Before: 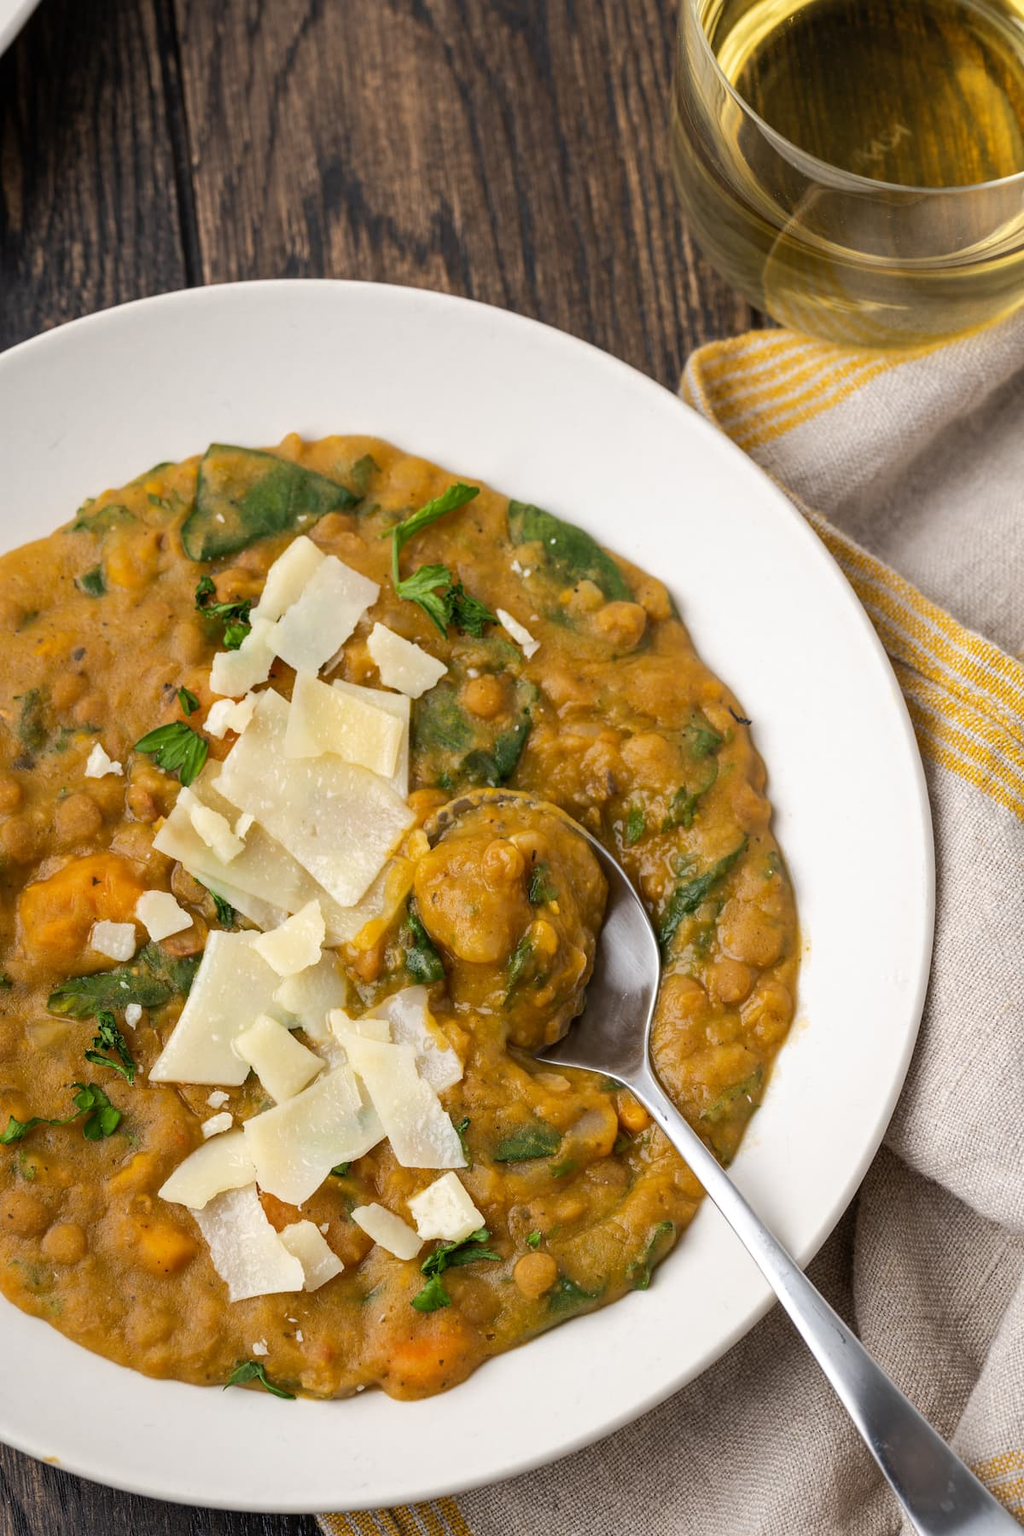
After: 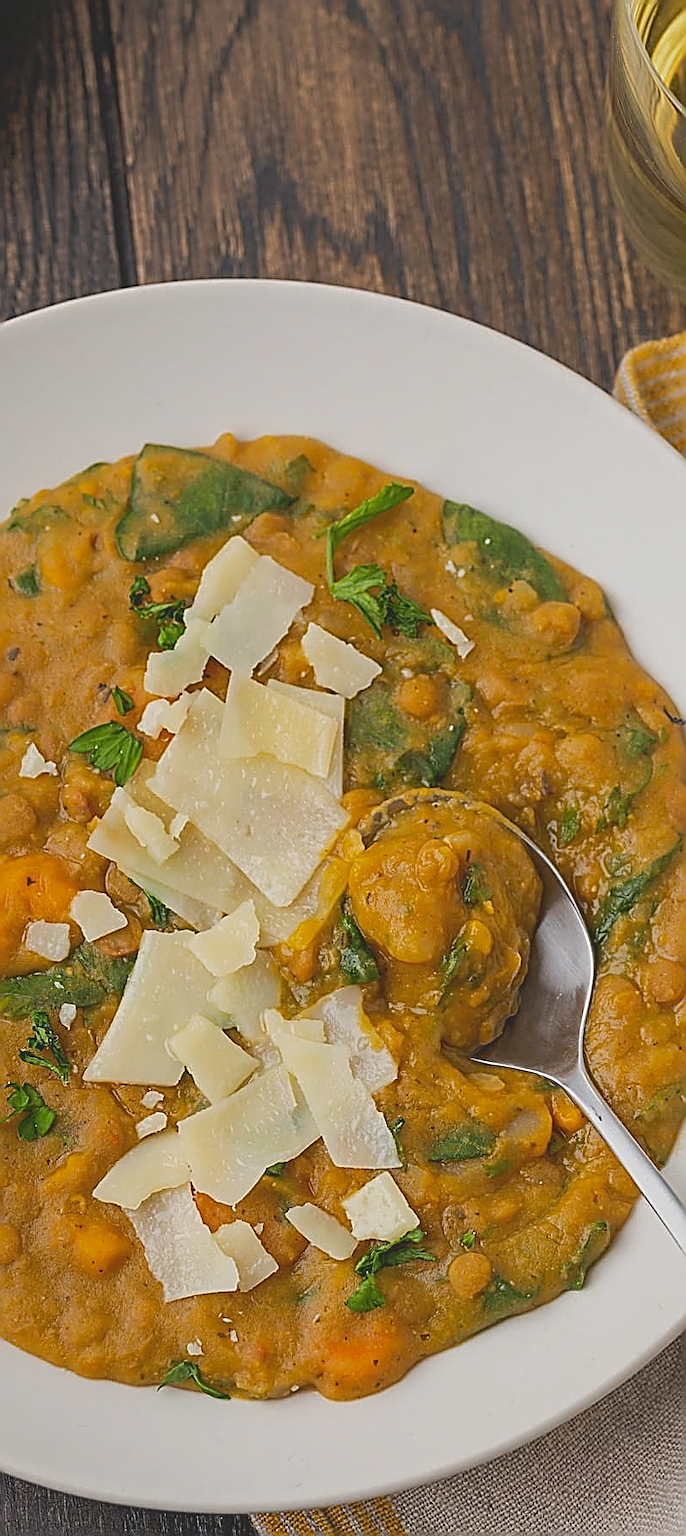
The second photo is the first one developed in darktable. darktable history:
contrast brightness saturation: contrast -0.292
sharpen: amount 1.992
crop and rotate: left 6.442%, right 26.535%
